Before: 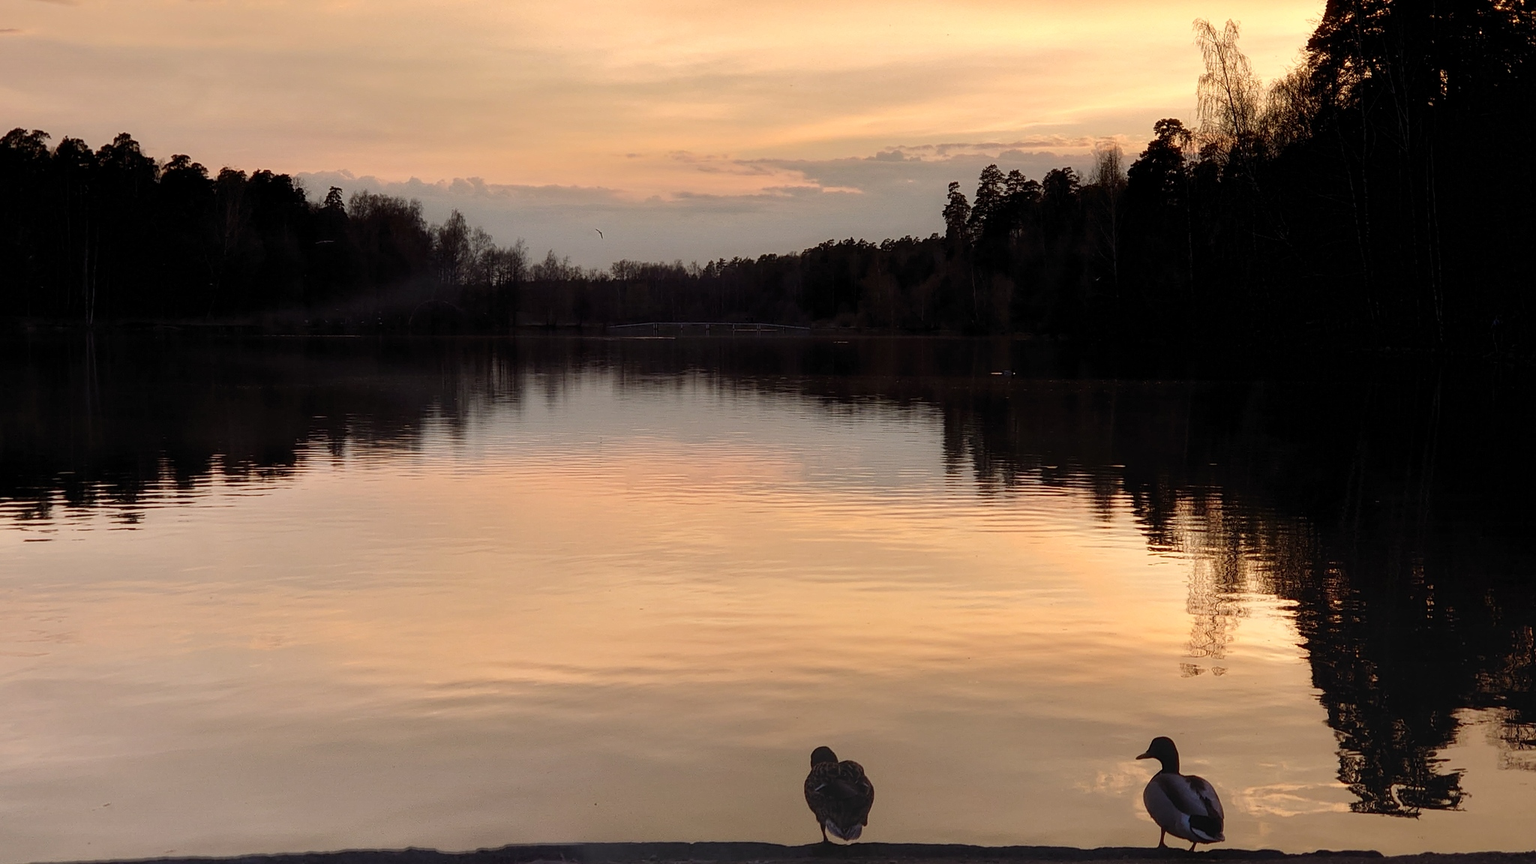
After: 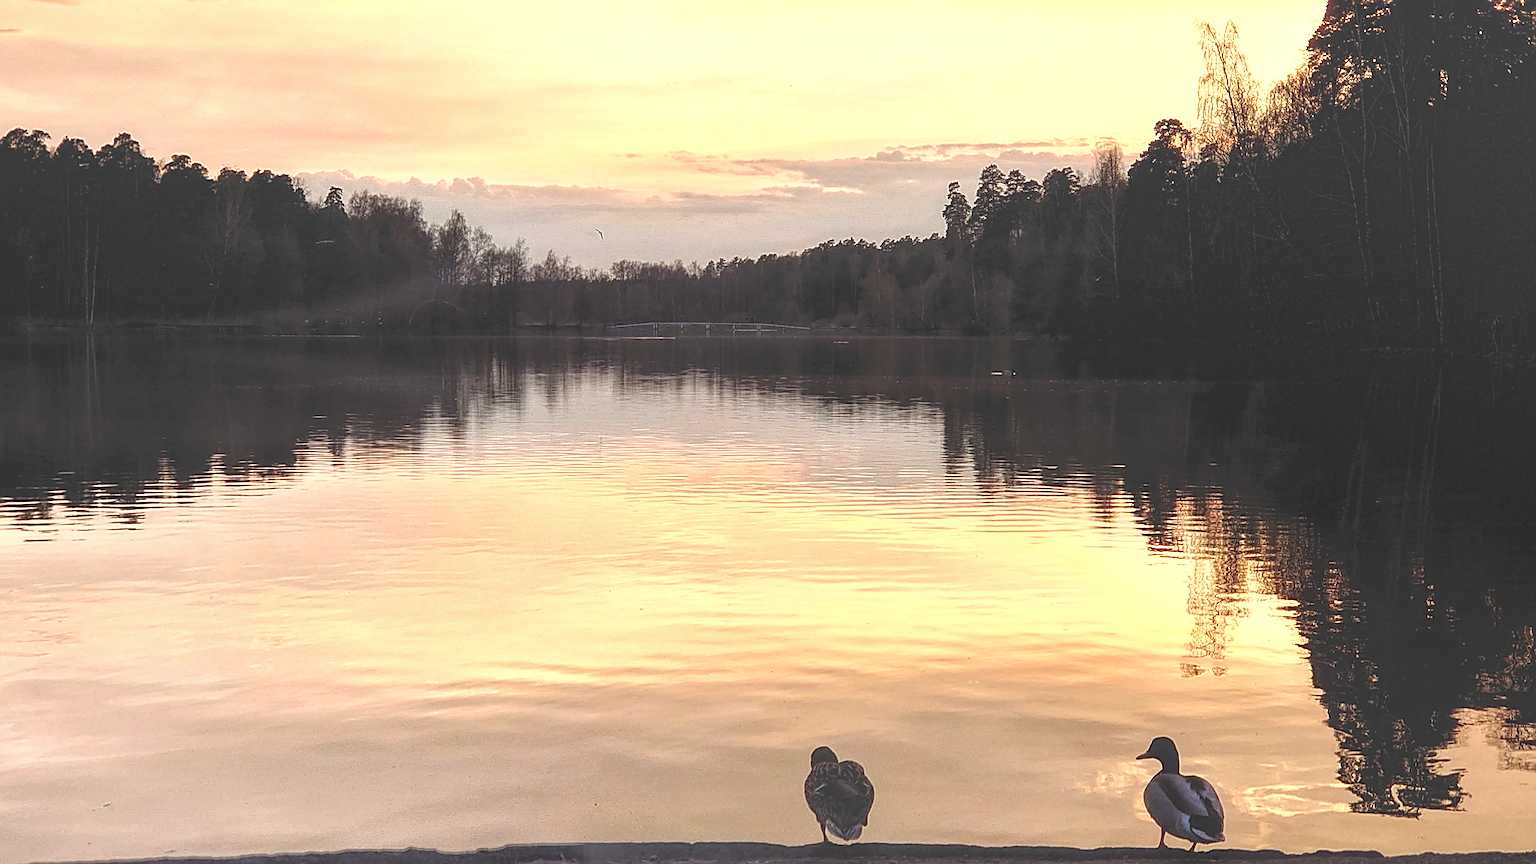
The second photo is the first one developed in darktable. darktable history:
exposure: black level correction -0.005, exposure 1.004 EV, compensate highlight preservation false
local contrast: highlights 74%, shadows 55%, detail 177%, midtone range 0.204
sharpen: on, module defaults
